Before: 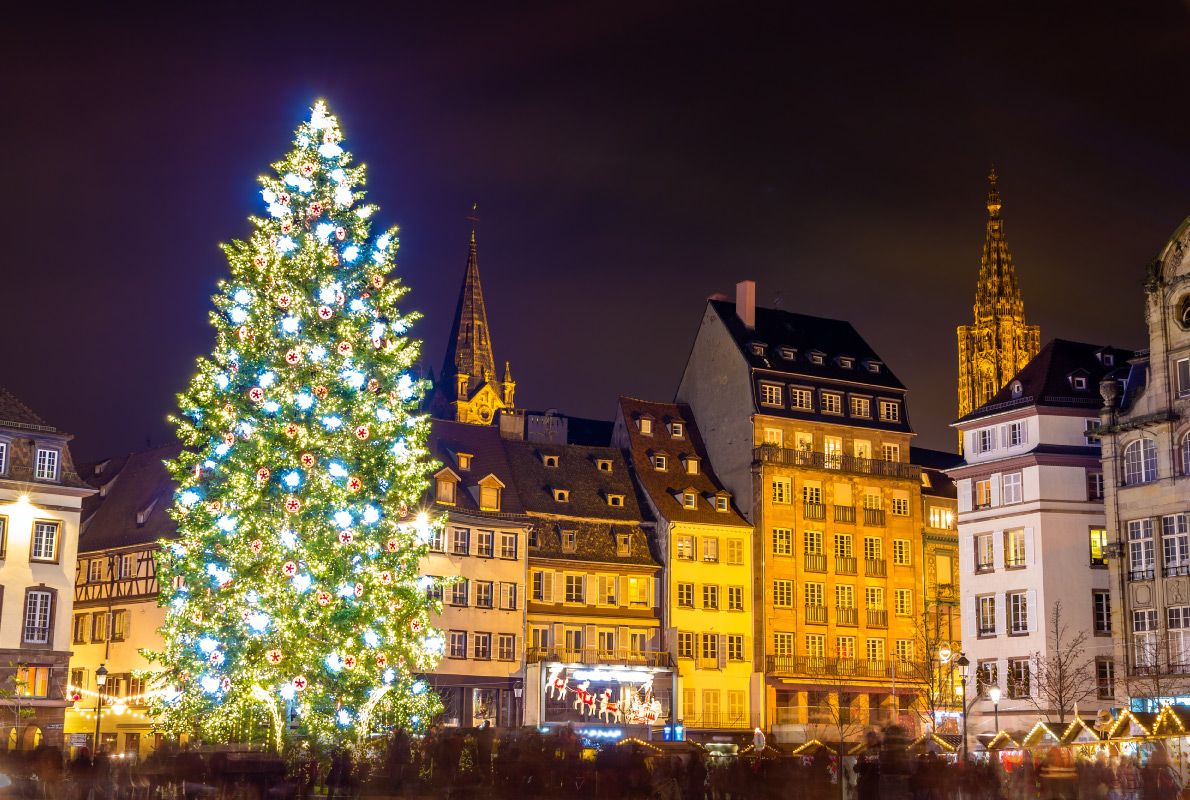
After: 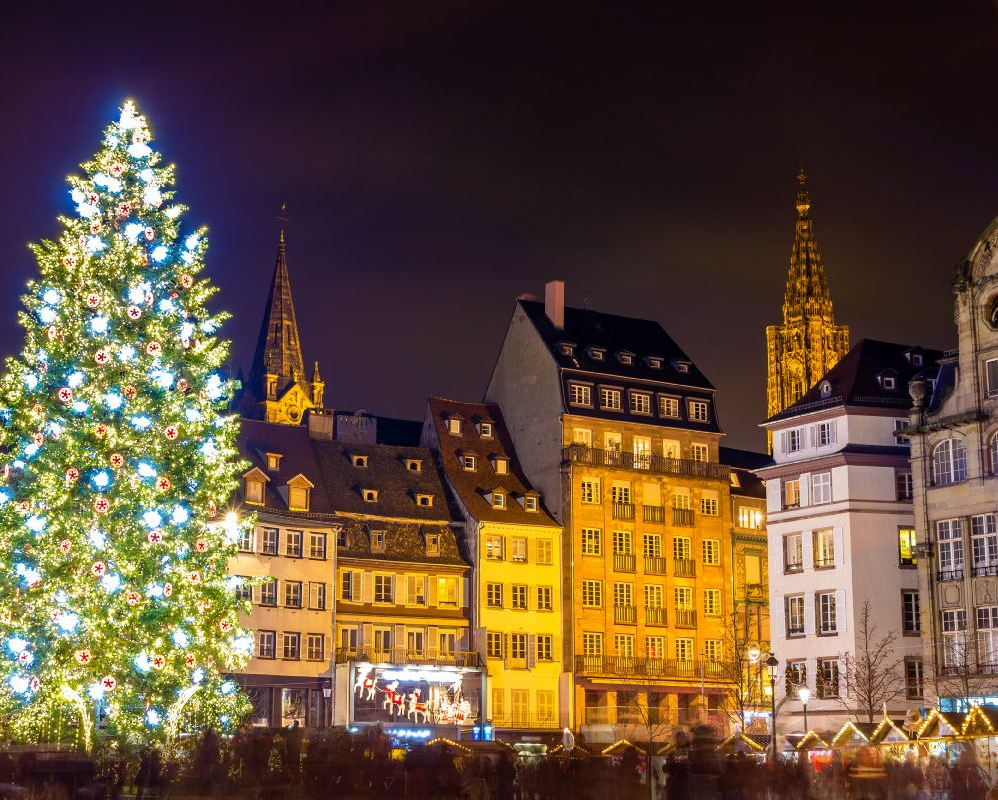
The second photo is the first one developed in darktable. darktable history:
crop: left 16.095%
